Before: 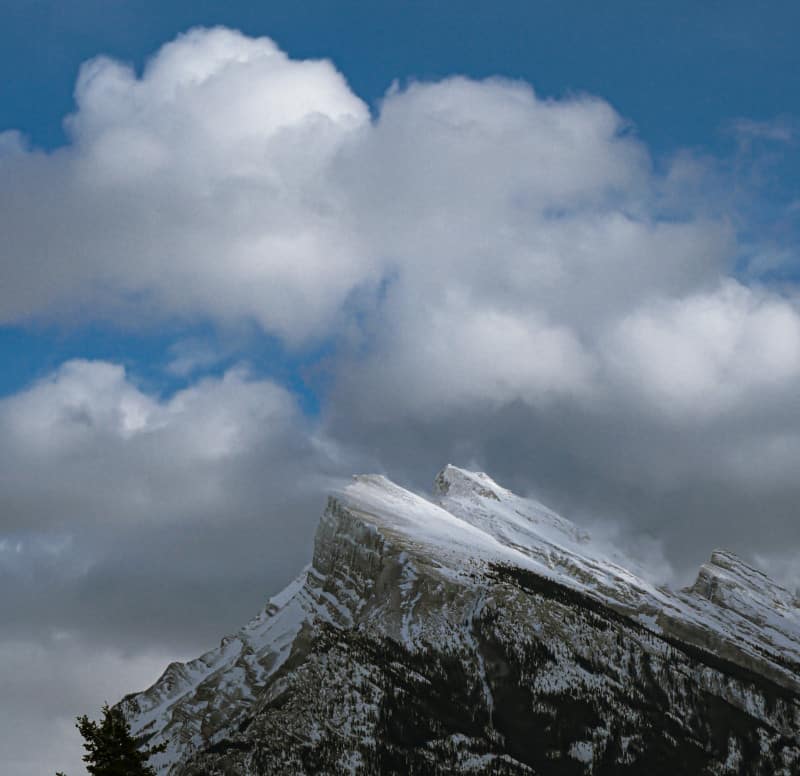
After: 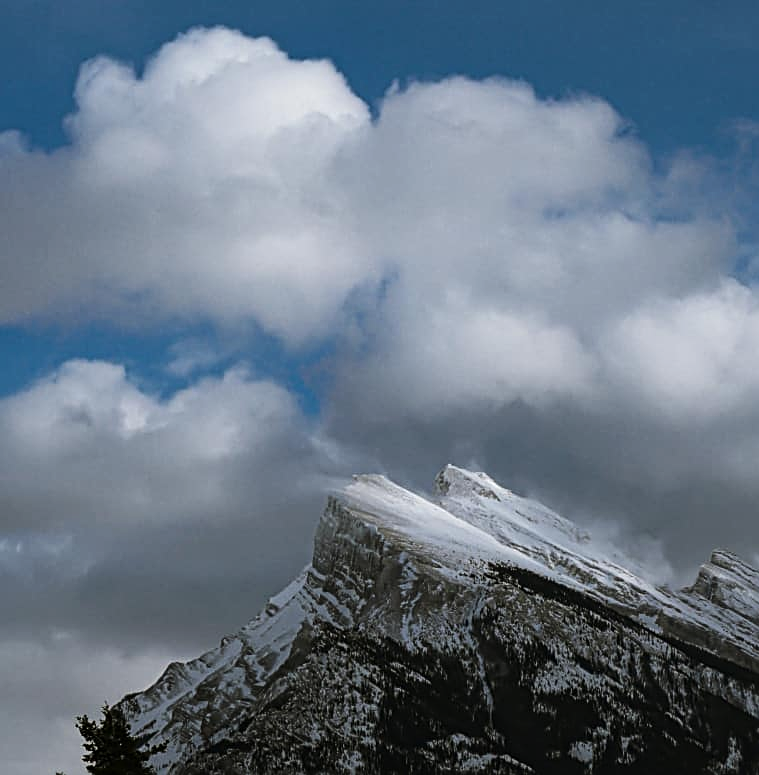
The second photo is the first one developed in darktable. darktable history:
crop and rotate: right 5.103%
sharpen: on, module defaults
tone curve: curves: ch0 [(0, 0) (0.003, 0.002) (0.011, 0.009) (0.025, 0.019) (0.044, 0.031) (0.069, 0.044) (0.1, 0.061) (0.136, 0.087) (0.177, 0.127) (0.224, 0.172) (0.277, 0.226) (0.335, 0.295) (0.399, 0.367) (0.468, 0.445) (0.543, 0.536) (0.623, 0.626) (0.709, 0.717) (0.801, 0.806) (0.898, 0.889) (1, 1)], color space Lab, linked channels, preserve colors none
